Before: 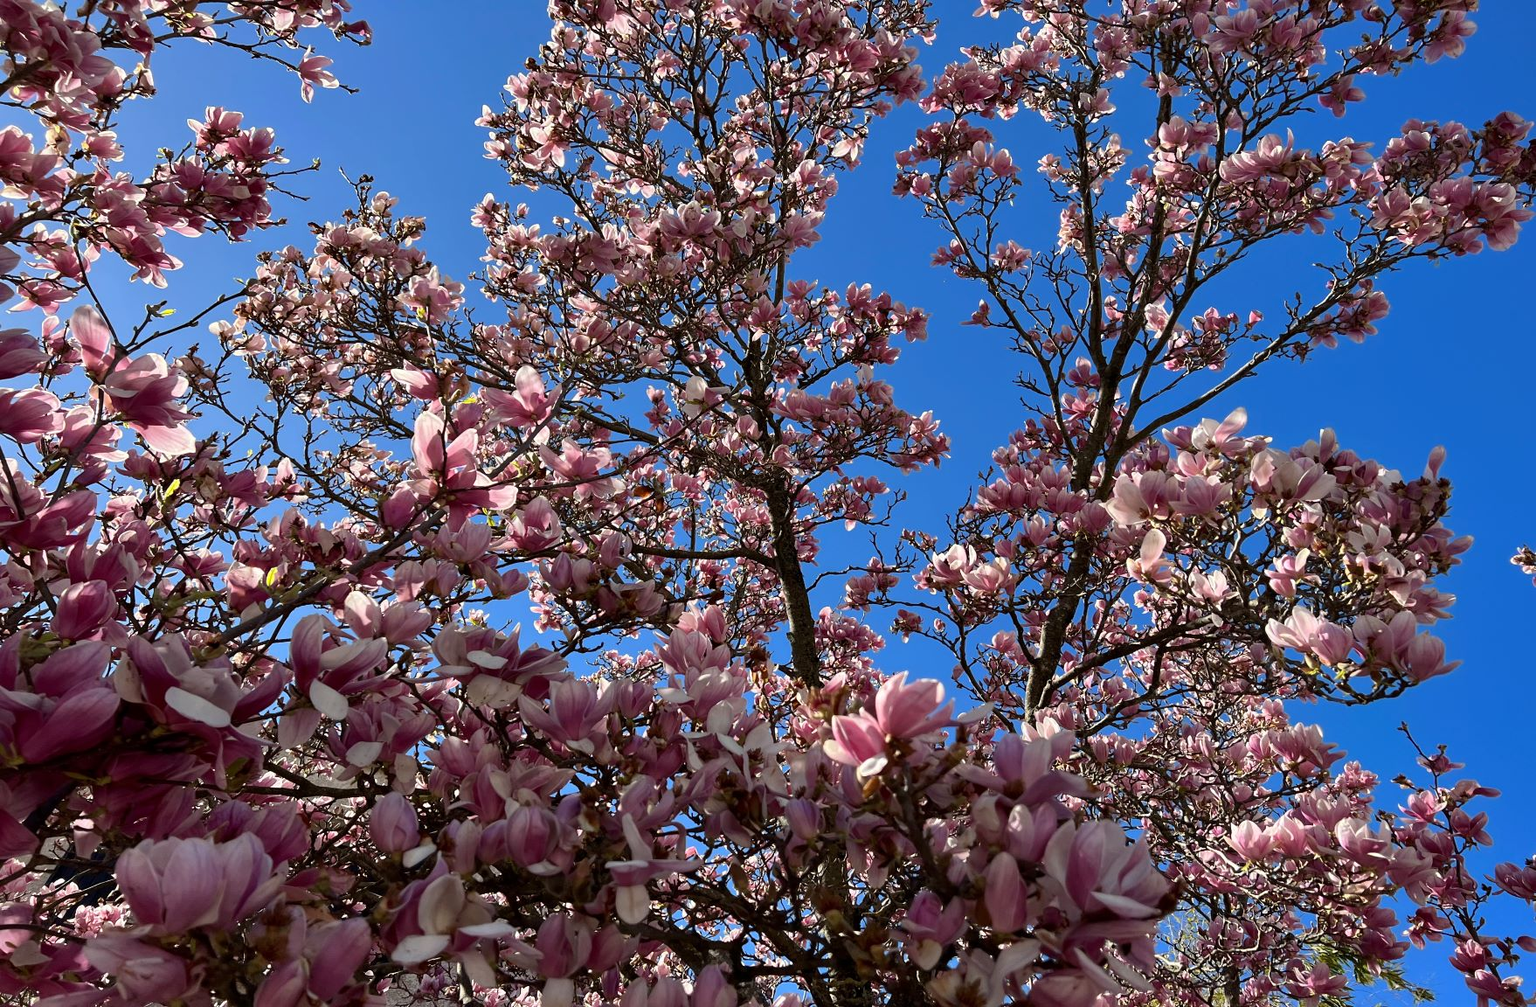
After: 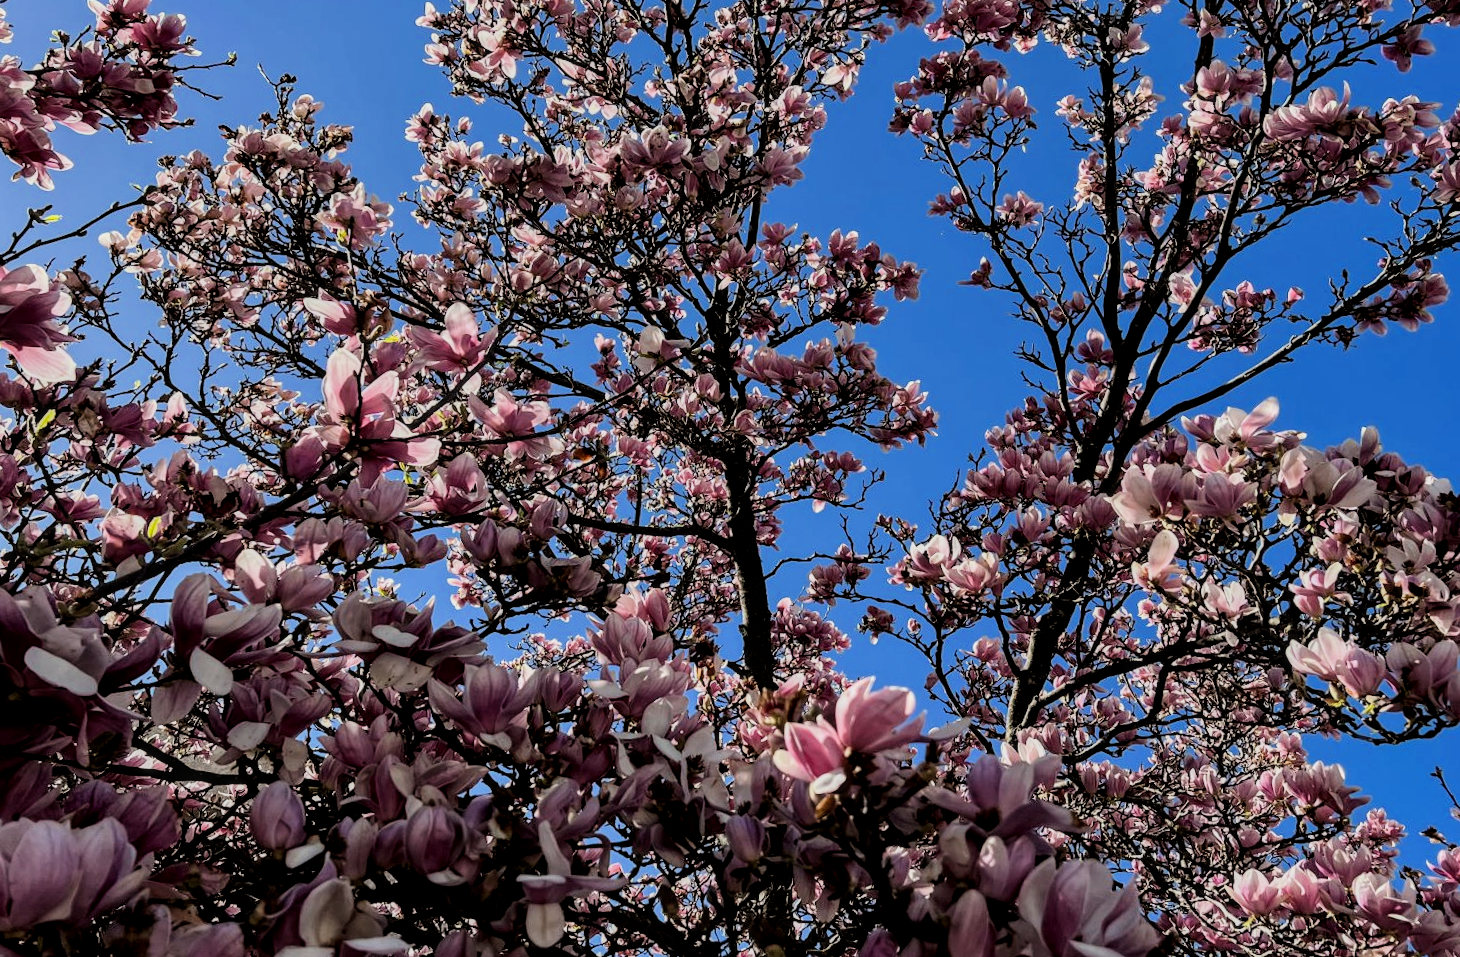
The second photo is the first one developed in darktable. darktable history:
local contrast: on, module defaults
filmic rgb: black relative exposure -5 EV, hardness 2.88, contrast 1.3
crop and rotate: angle -3.27°, left 5.211%, top 5.211%, right 4.607%, bottom 4.607%
white balance: emerald 1
